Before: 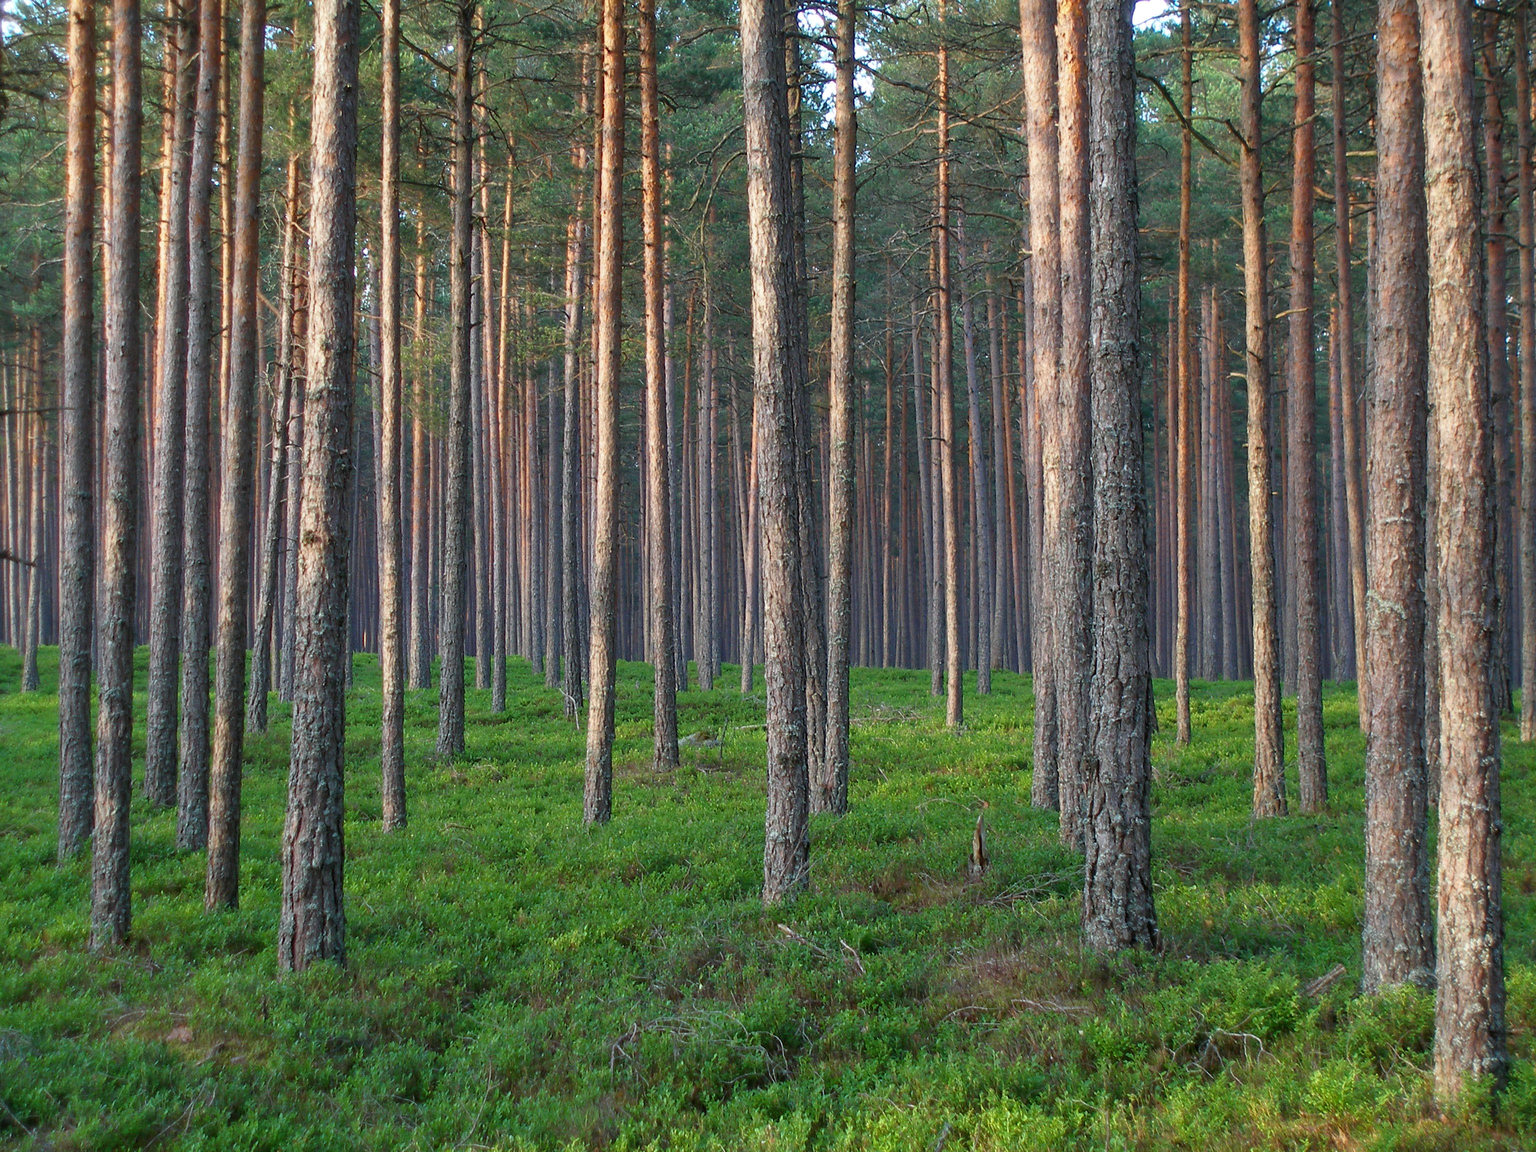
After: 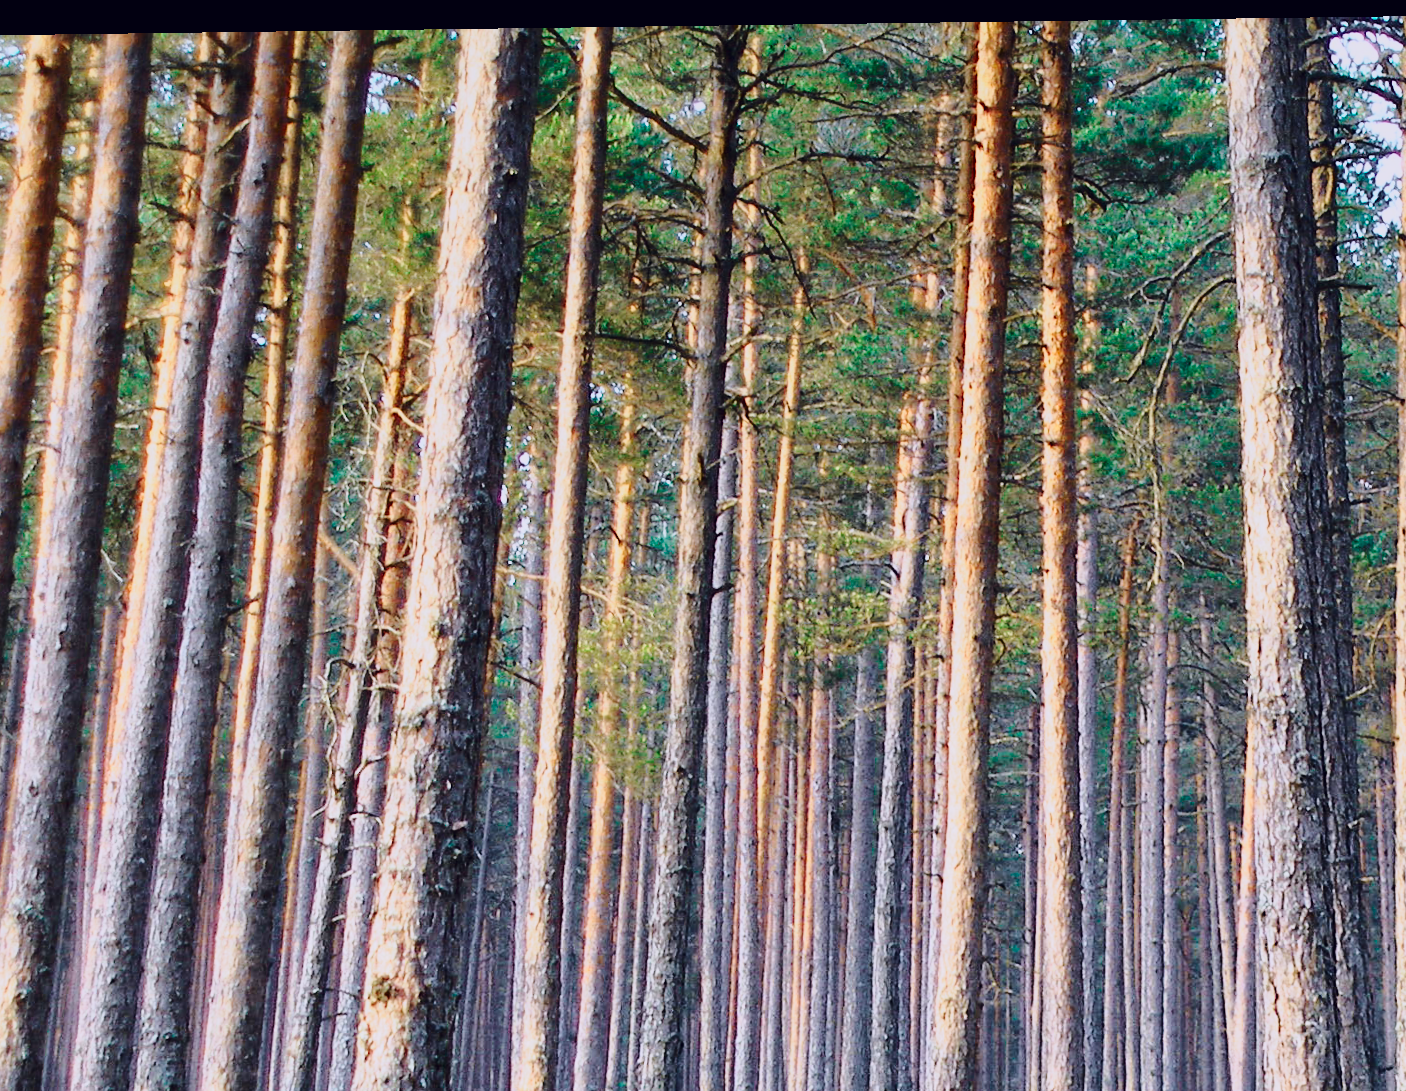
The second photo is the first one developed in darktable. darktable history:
rotate and perspective: rotation 0.128°, lens shift (vertical) -0.181, lens shift (horizontal) -0.044, shear 0.001, automatic cropping off
crop and rotate: left 10.817%, top 0.062%, right 47.194%, bottom 53.626%
tone curve: curves: ch0 [(0.003, 0.003) (0.104, 0.069) (0.236, 0.218) (0.401, 0.443) (0.495, 0.55) (0.625, 0.67) (0.819, 0.841) (0.96, 0.899)]; ch1 [(0, 0) (0.161, 0.092) (0.37, 0.302) (0.424, 0.402) (0.45, 0.466) (0.495, 0.506) (0.573, 0.571) (0.638, 0.641) (0.751, 0.741) (1, 1)]; ch2 [(0, 0) (0.352, 0.403) (0.466, 0.443) (0.524, 0.501) (0.56, 0.556) (1, 1)], color space Lab, independent channels, preserve colors none
graduated density: on, module defaults
base curve: curves: ch0 [(0, 0) (0.028, 0.03) (0.121, 0.232) (0.46, 0.748) (0.859, 0.968) (1, 1)], preserve colors none
